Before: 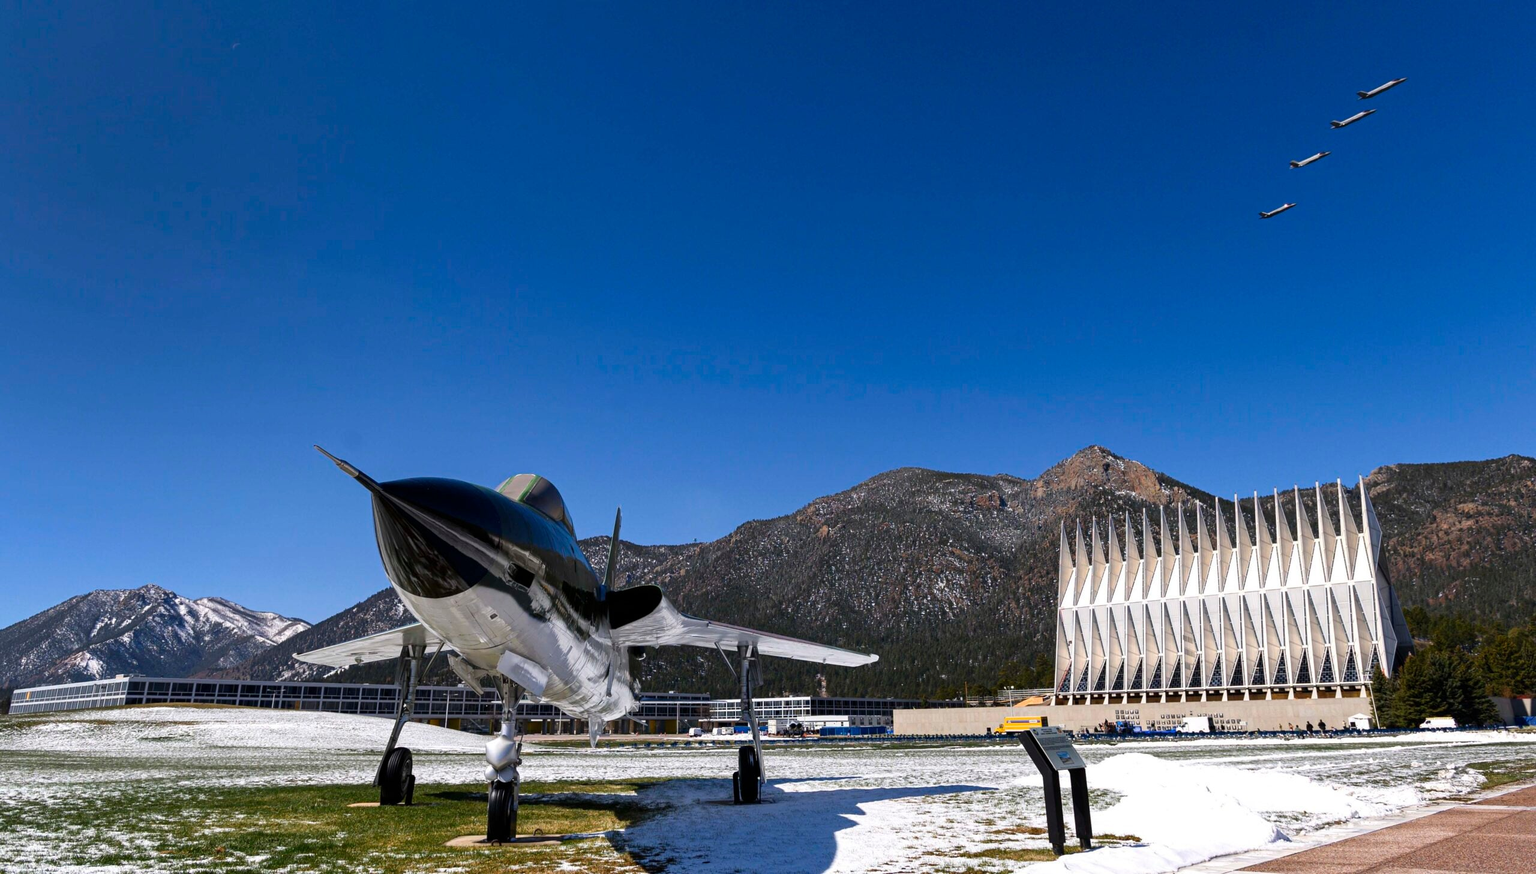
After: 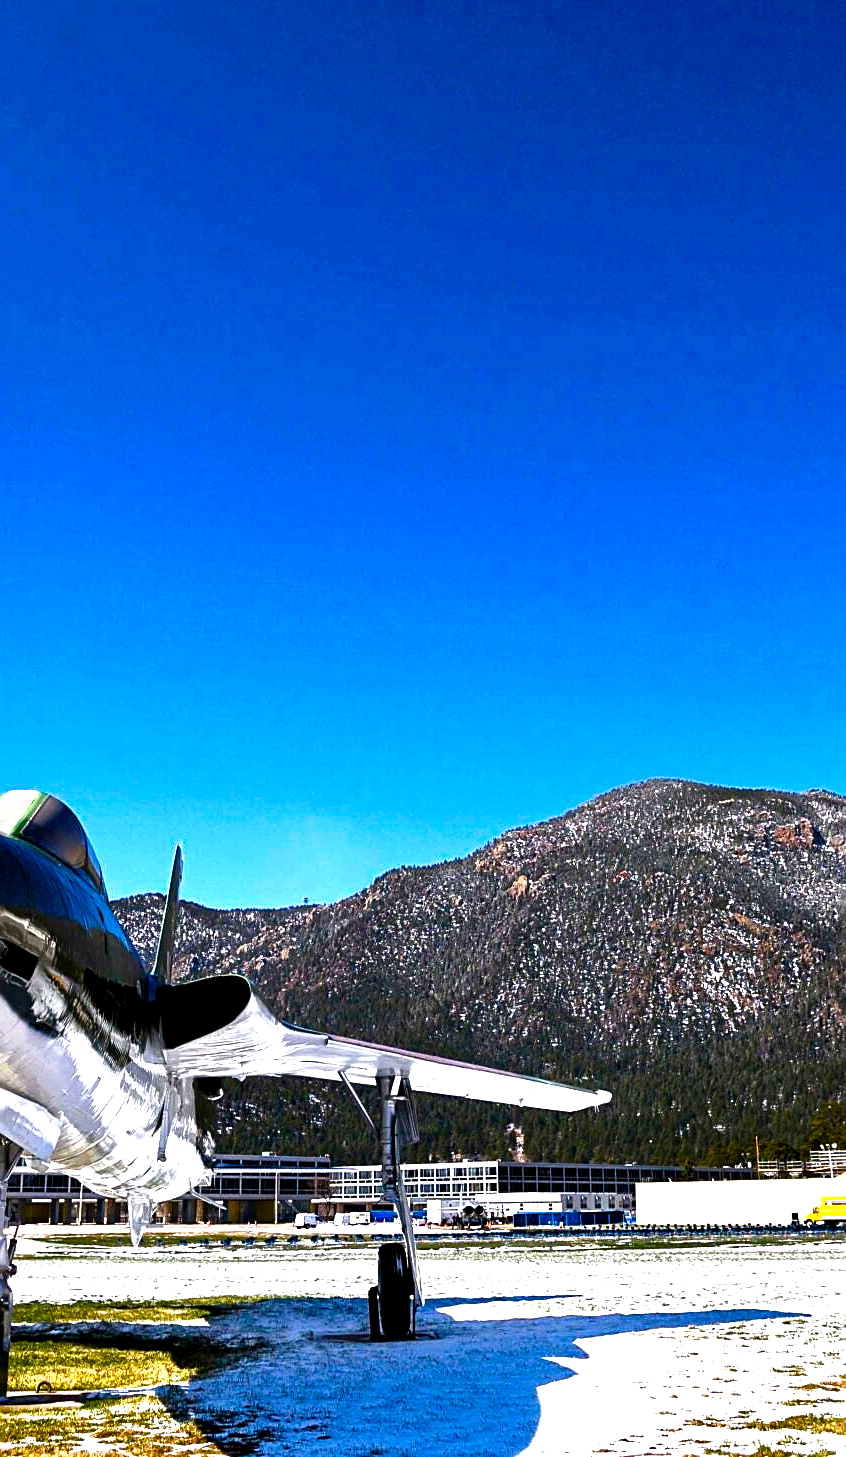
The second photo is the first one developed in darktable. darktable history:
crop: left 33.336%, right 33.606%
color balance rgb: global offset › luminance -0.471%, linear chroma grading › global chroma 15.462%, perceptual saturation grading › global saturation 20%, perceptual saturation grading › highlights -24.832%, perceptual saturation grading › shadows 49.34%, perceptual brilliance grading › highlights 14.01%, perceptual brilliance grading › shadows -18.325%, contrast 15.333%
sharpen: on, module defaults
exposure: exposure 1 EV, compensate exposure bias true, compensate highlight preservation false
